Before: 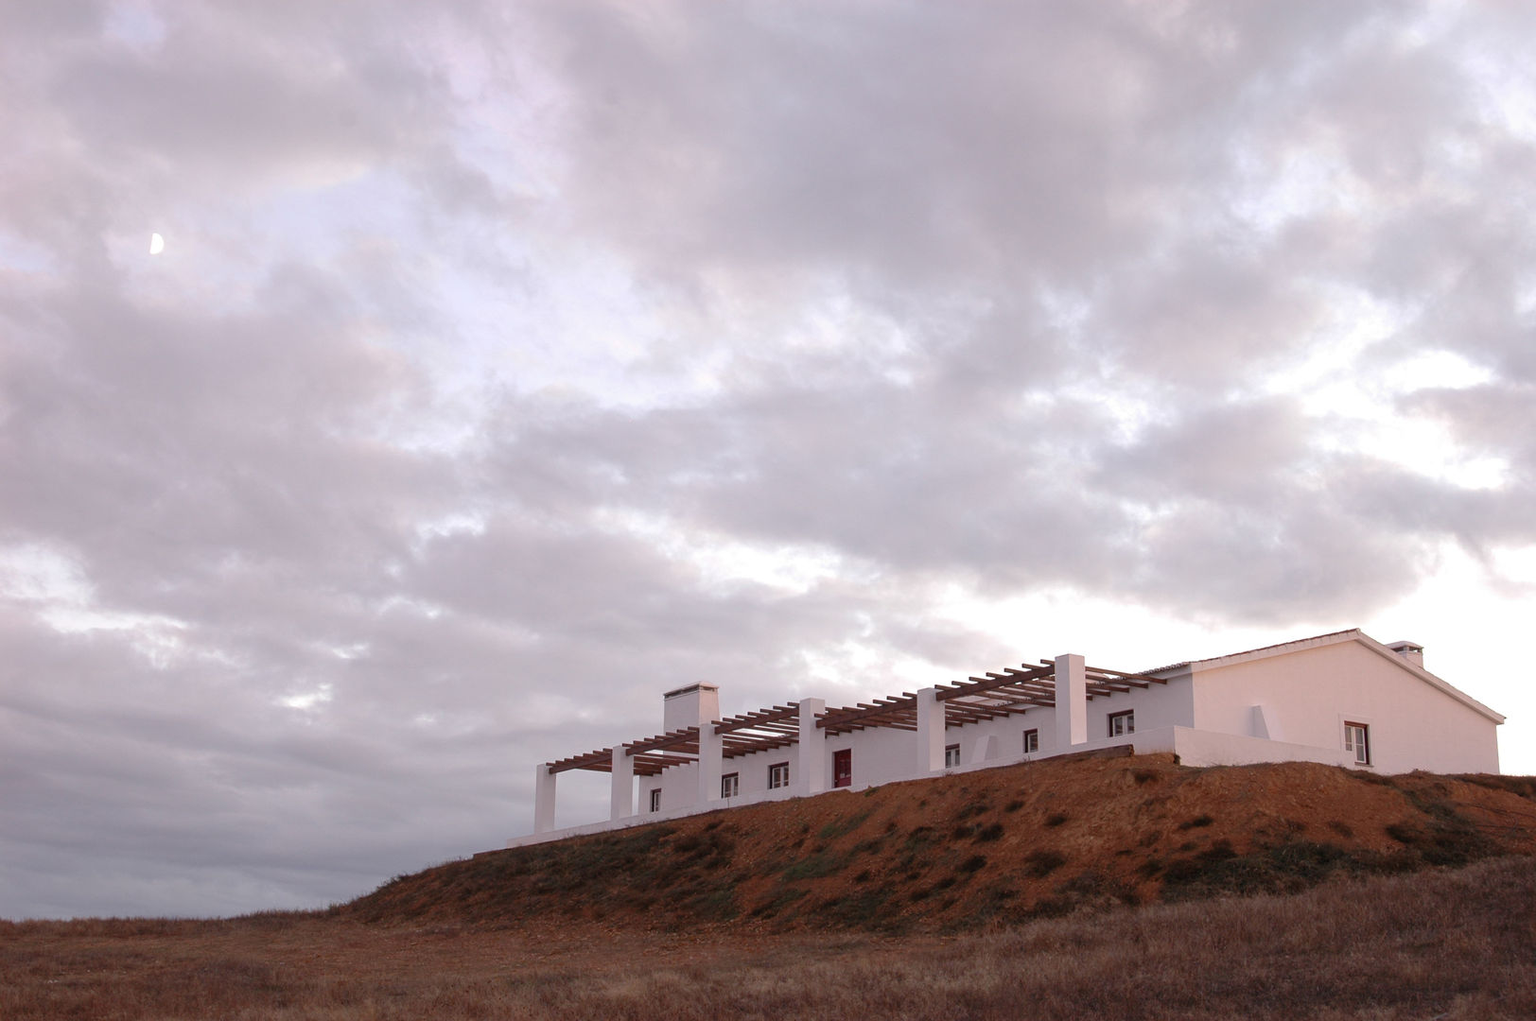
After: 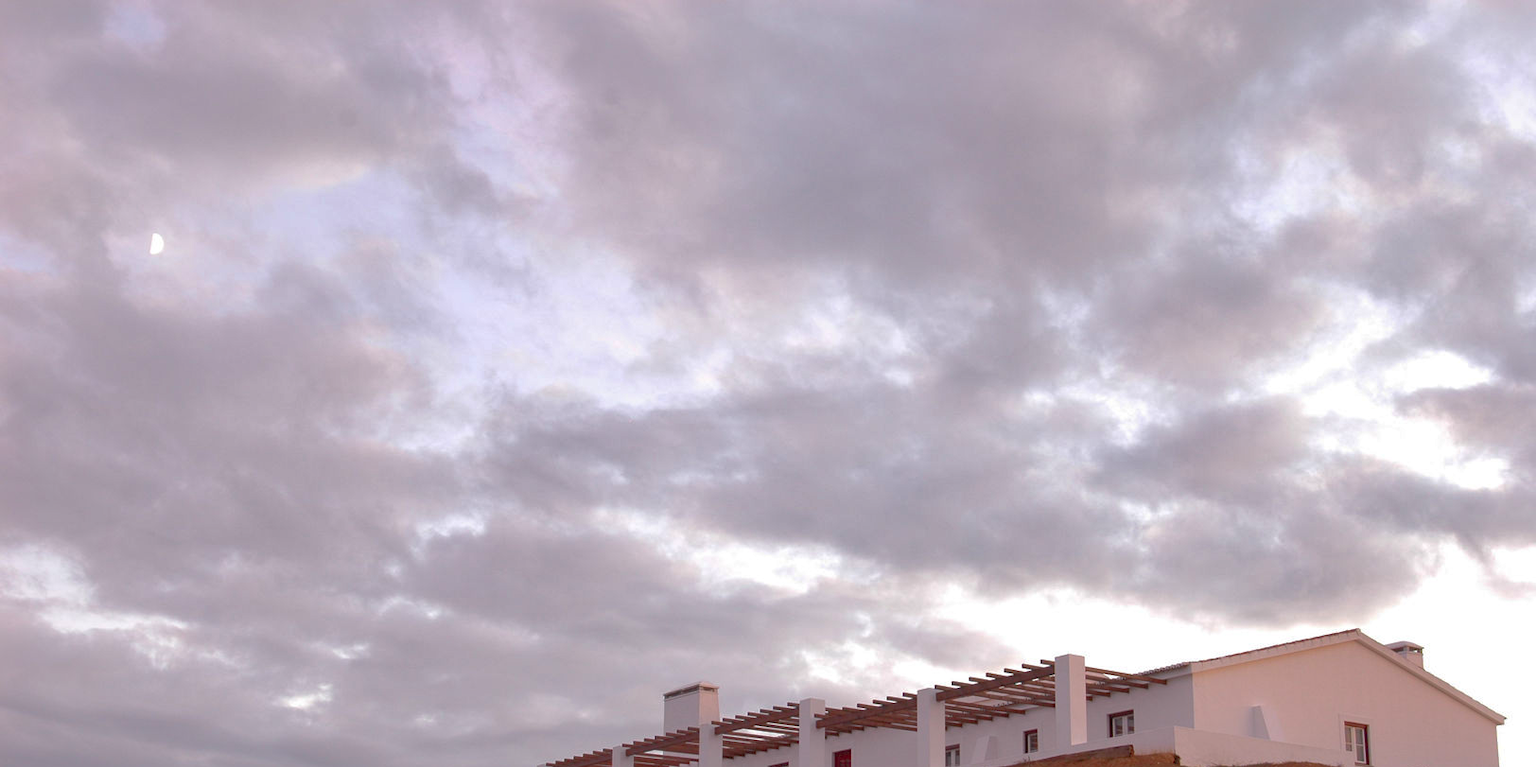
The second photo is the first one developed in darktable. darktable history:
crop: bottom 24.874%
shadows and highlights: on, module defaults
contrast brightness saturation: contrast 0.035, saturation 0.158
